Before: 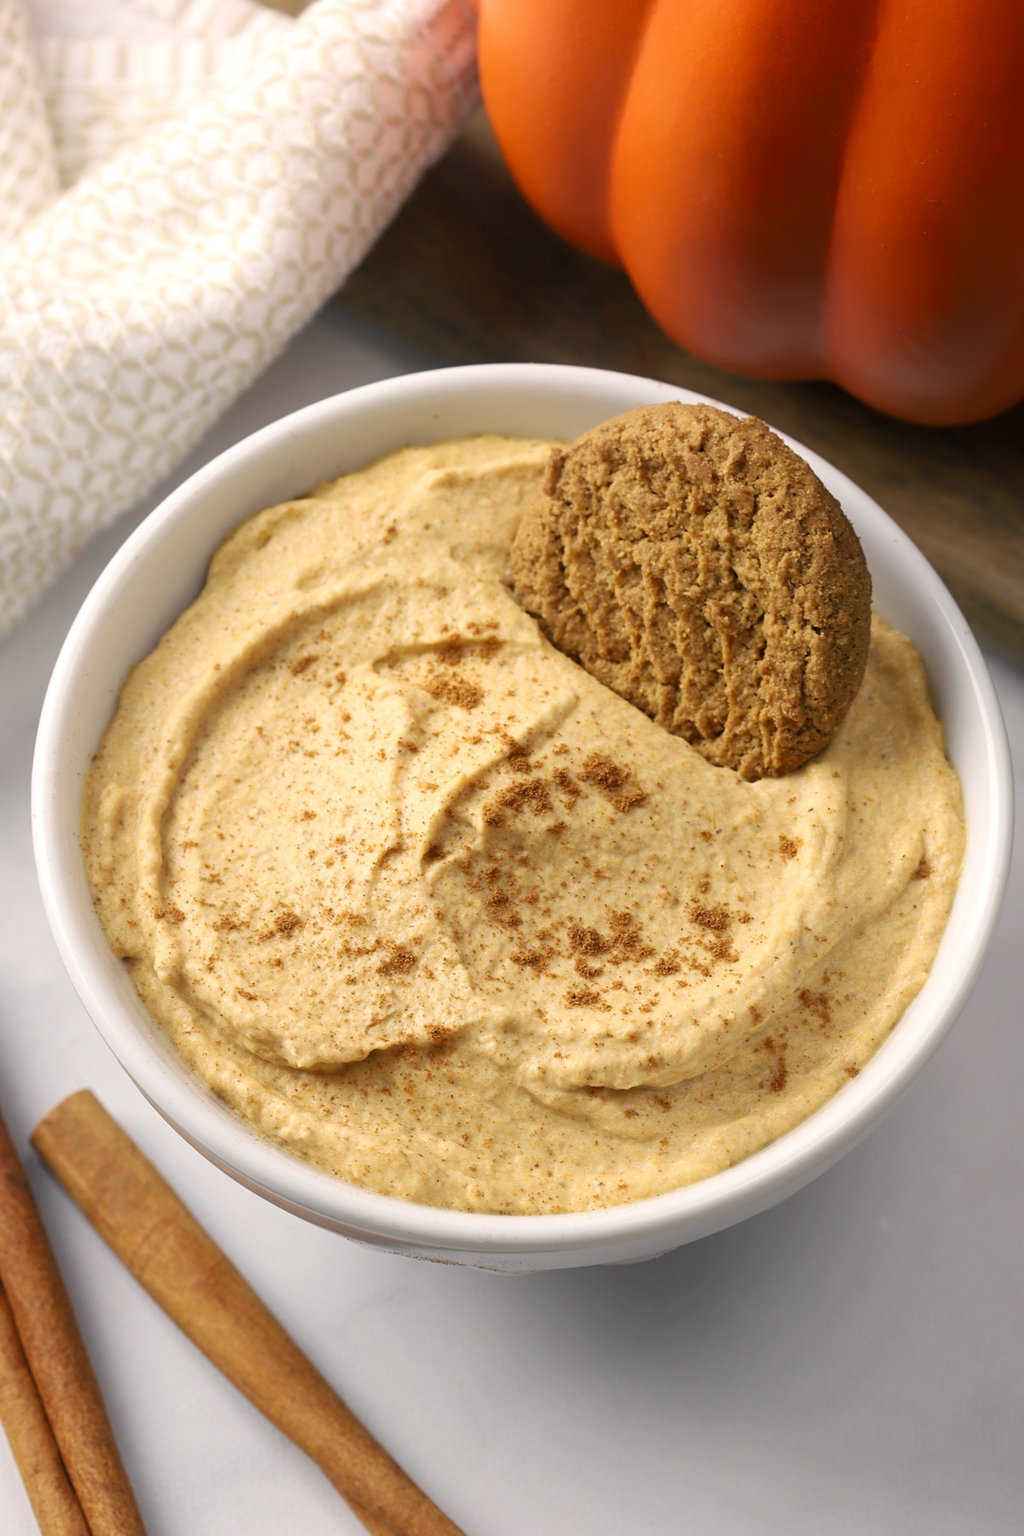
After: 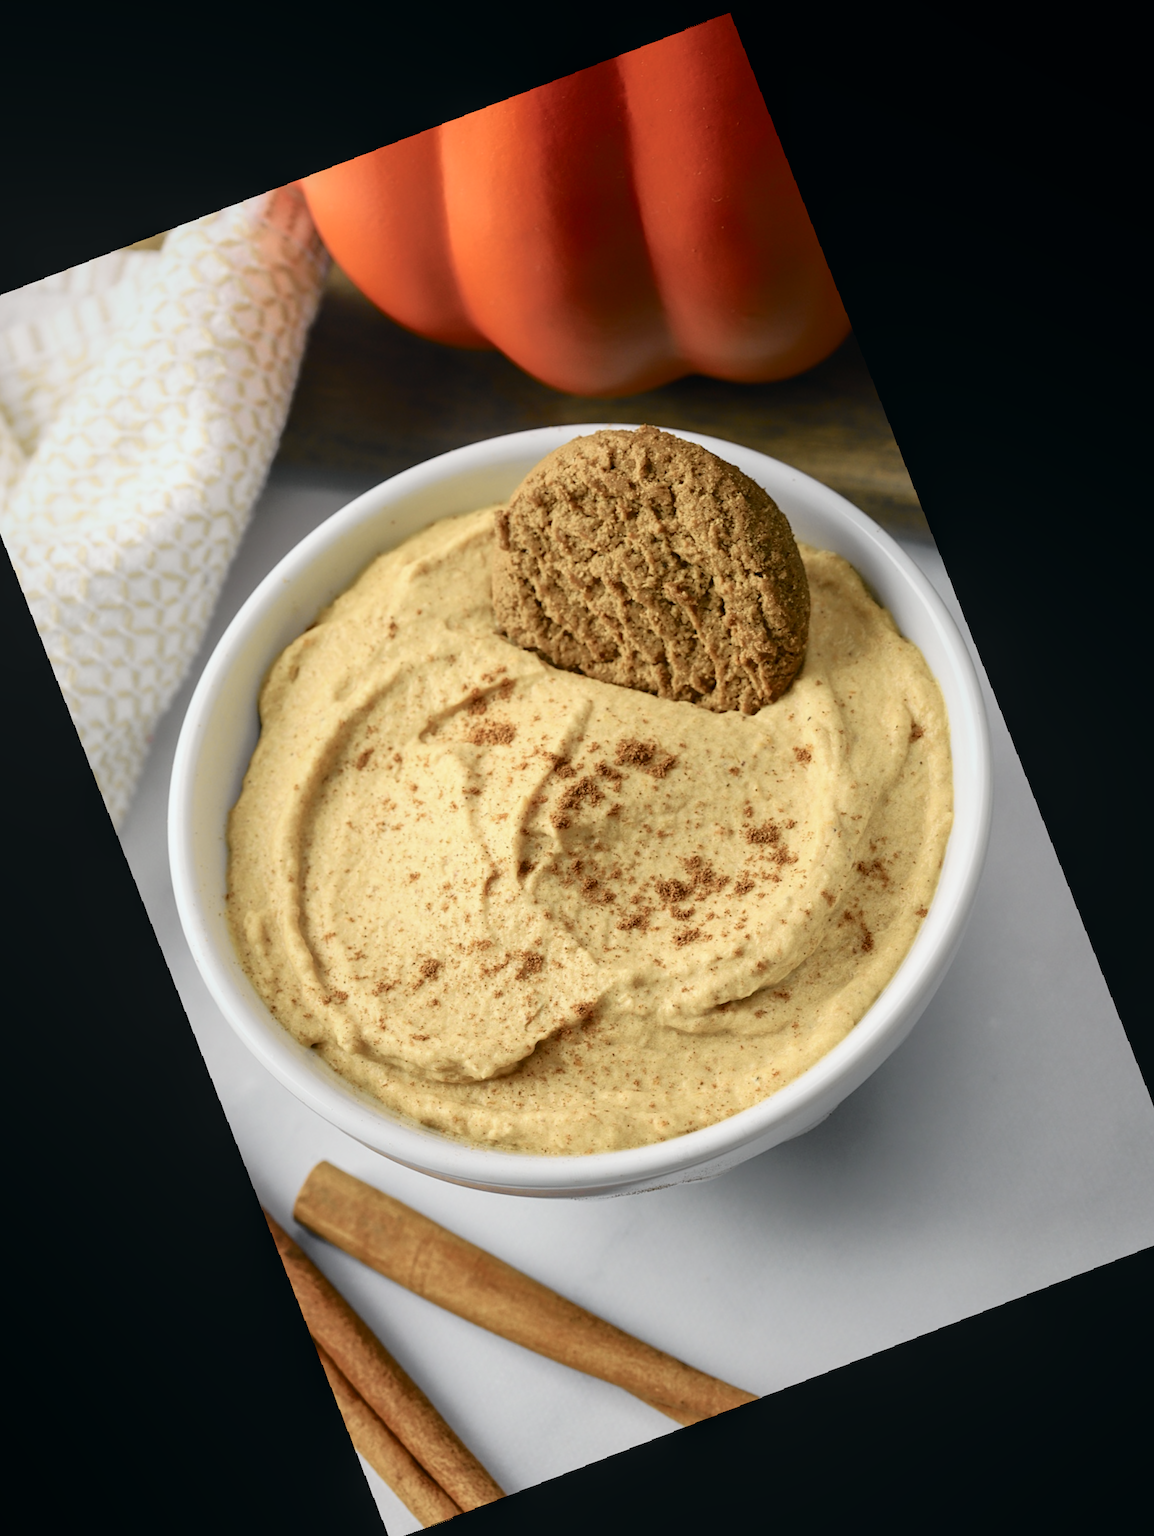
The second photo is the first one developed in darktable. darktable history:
local contrast: detail 110%
crop and rotate: angle 19.43°, left 6.812%, right 4.125%, bottom 1.087%
tone curve: curves: ch0 [(0, 0) (0.081, 0.044) (0.185, 0.13) (0.283, 0.238) (0.416, 0.449) (0.495, 0.524) (0.686, 0.743) (0.826, 0.865) (0.978, 0.988)]; ch1 [(0, 0) (0.147, 0.166) (0.321, 0.362) (0.371, 0.402) (0.423, 0.442) (0.479, 0.472) (0.505, 0.497) (0.521, 0.506) (0.551, 0.537) (0.586, 0.574) (0.625, 0.618) (0.68, 0.681) (1, 1)]; ch2 [(0, 0) (0.346, 0.362) (0.404, 0.427) (0.502, 0.495) (0.531, 0.513) (0.547, 0.533) (0.582, 0.596) (0.629, 0.631) (0.717, 0.678) (1, 1)], color space Lab, independent channels, preserve colors none
rotate and perspective: rotation -1.75°, automatic cropping off
